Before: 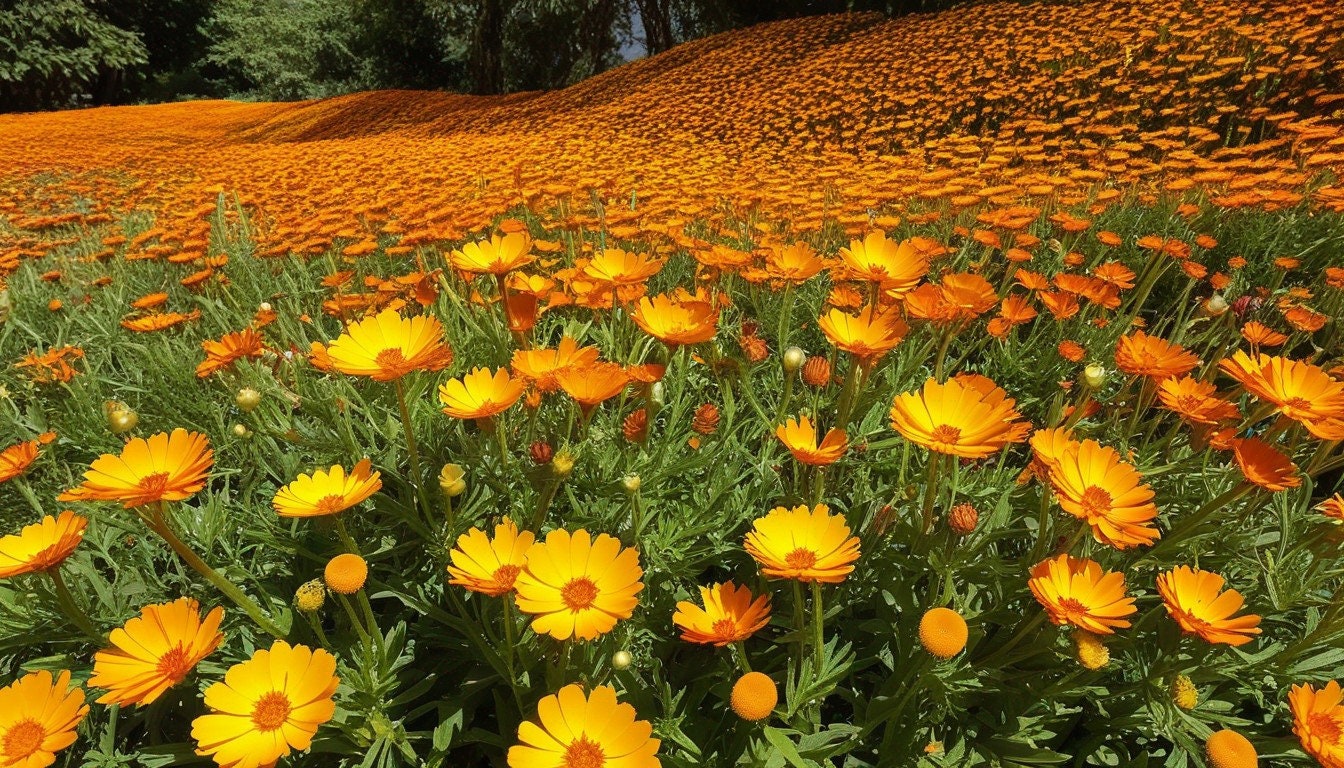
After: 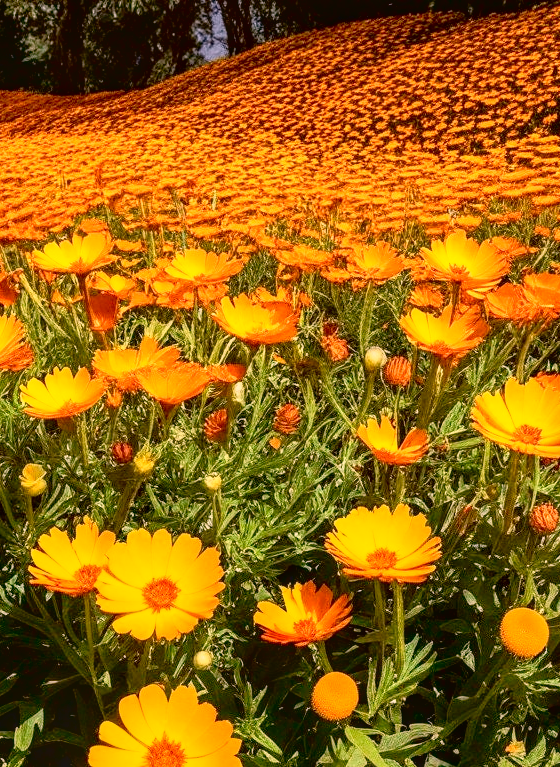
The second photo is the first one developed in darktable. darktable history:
exposure: black level correction 0.009, exposure 0.014 EV, compensate highlight preservation false
shadows and highlights: shadows 43.06, highlights 6.94
white balance: red 1.188, blue 1.11
tone equalizer: on, module defaults
local contrast: highlights 25%, detail 130%
tone curve: curves: ch0 [(0, 0.023) (0.113, 0.084) (0.285, 0.301) (0.673, 0.796) (0.845, 0.932) (0.994, 0.971)]; ch1 [(0, 0) (0.456, 0.437) (0.498, 0.5) (0.57, 0.559) (0.631, 0.639) (1, 1)]; ch2 [(0, 0) (0.417, 0.44) (0.46, 0.453) (0.502, 0.507) (0.55, 0.57) (0.67, 0.712) (1, 1)], color space Lab, independent channels, preserve colors none
crop: left 31.229%, right 27.105%
